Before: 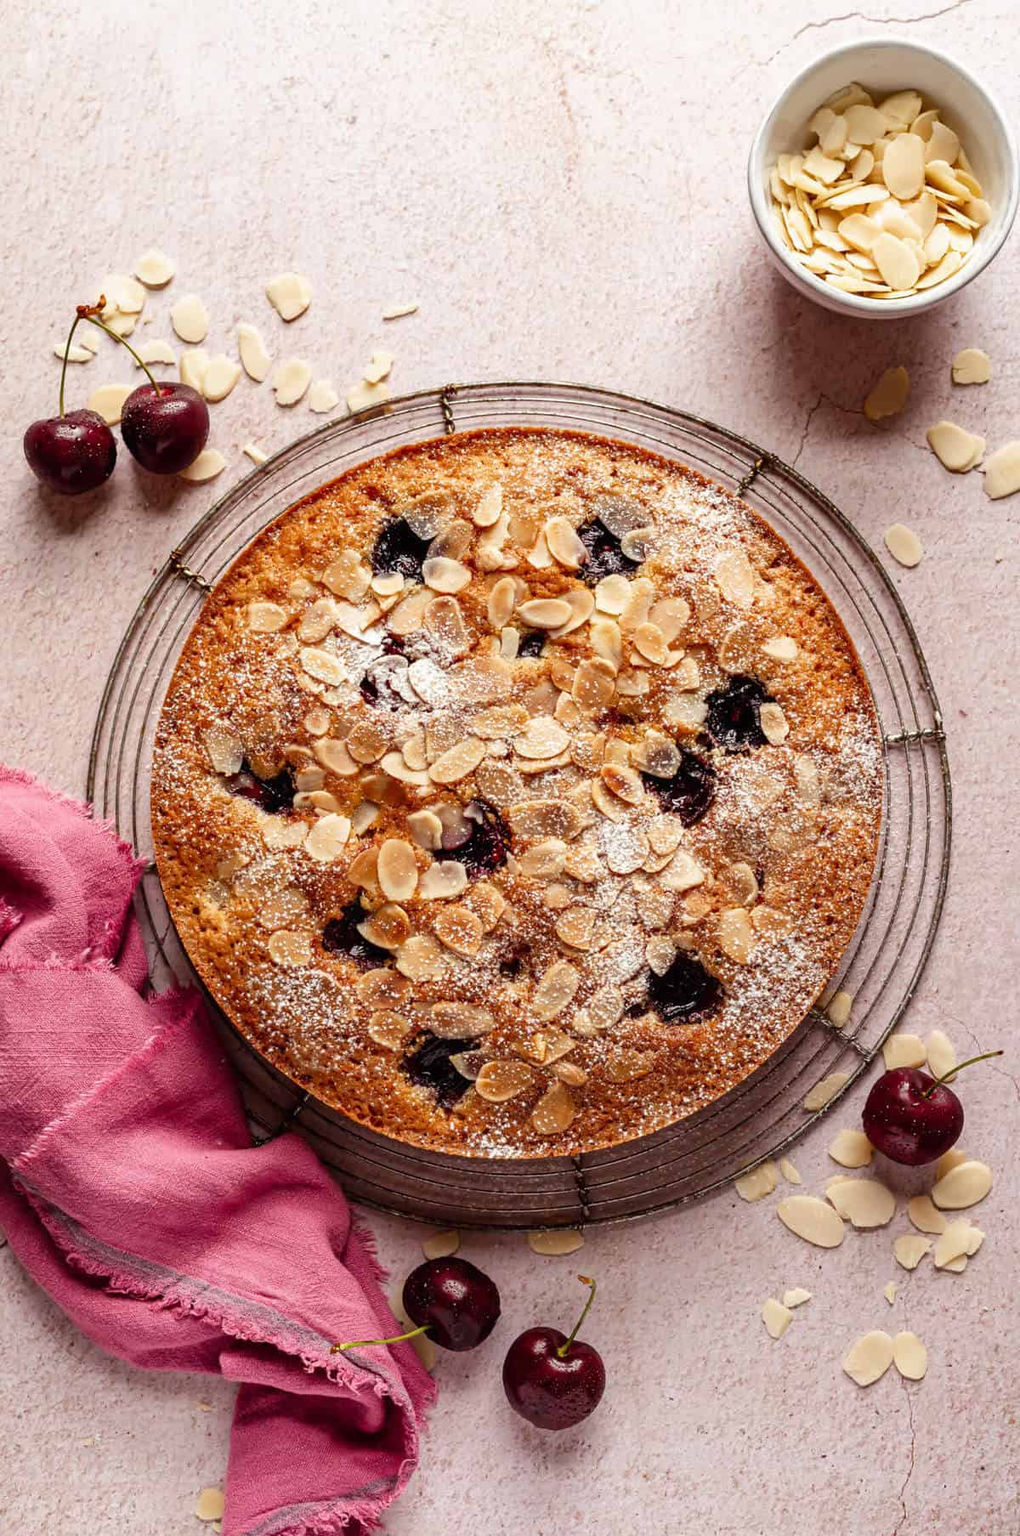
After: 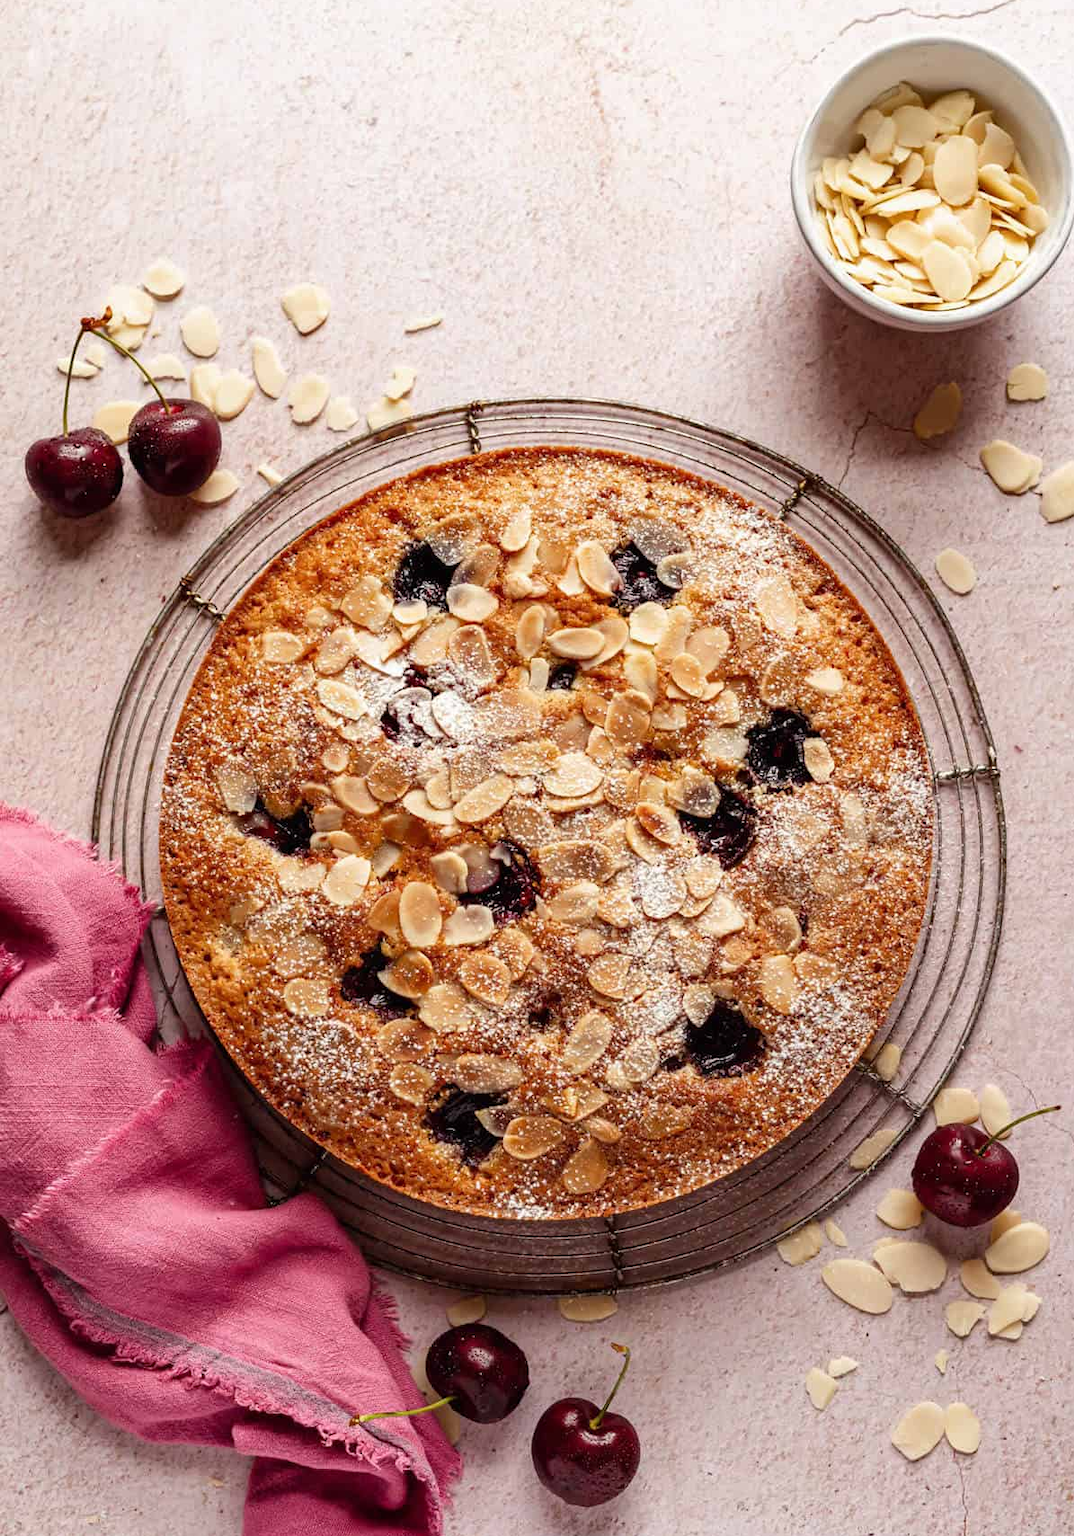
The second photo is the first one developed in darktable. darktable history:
crop: top 0.378%, right 0.257%, bottom 5.018%
